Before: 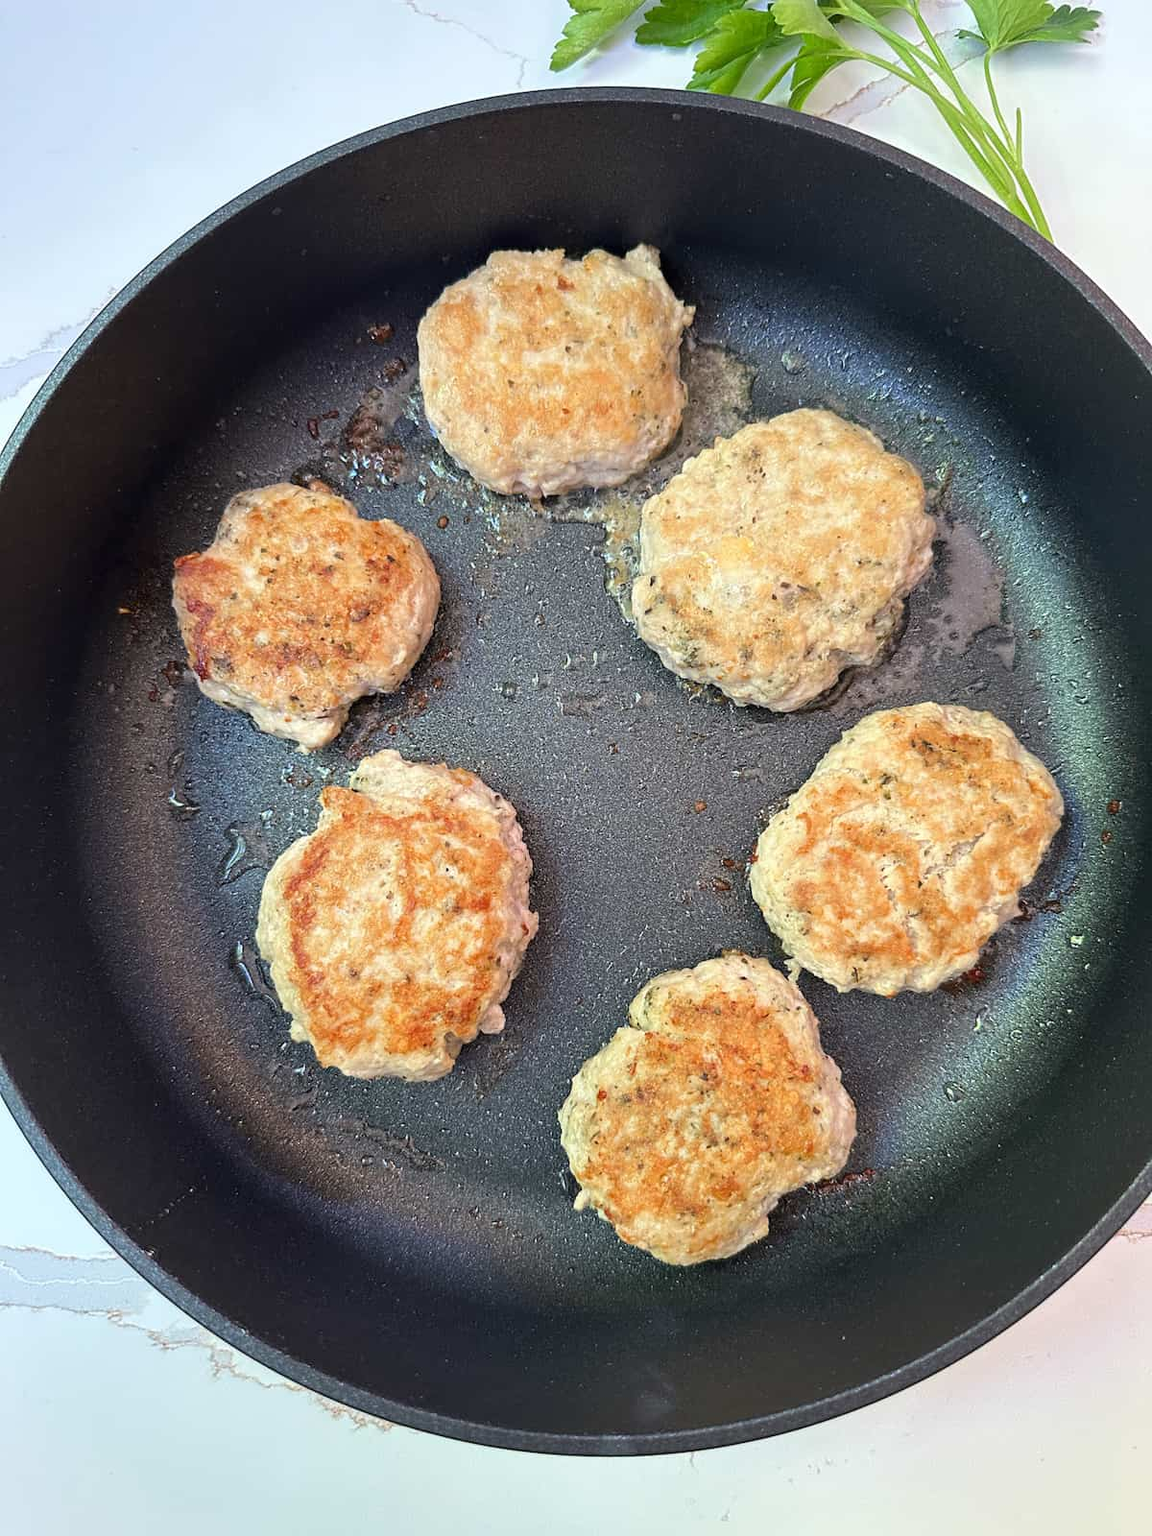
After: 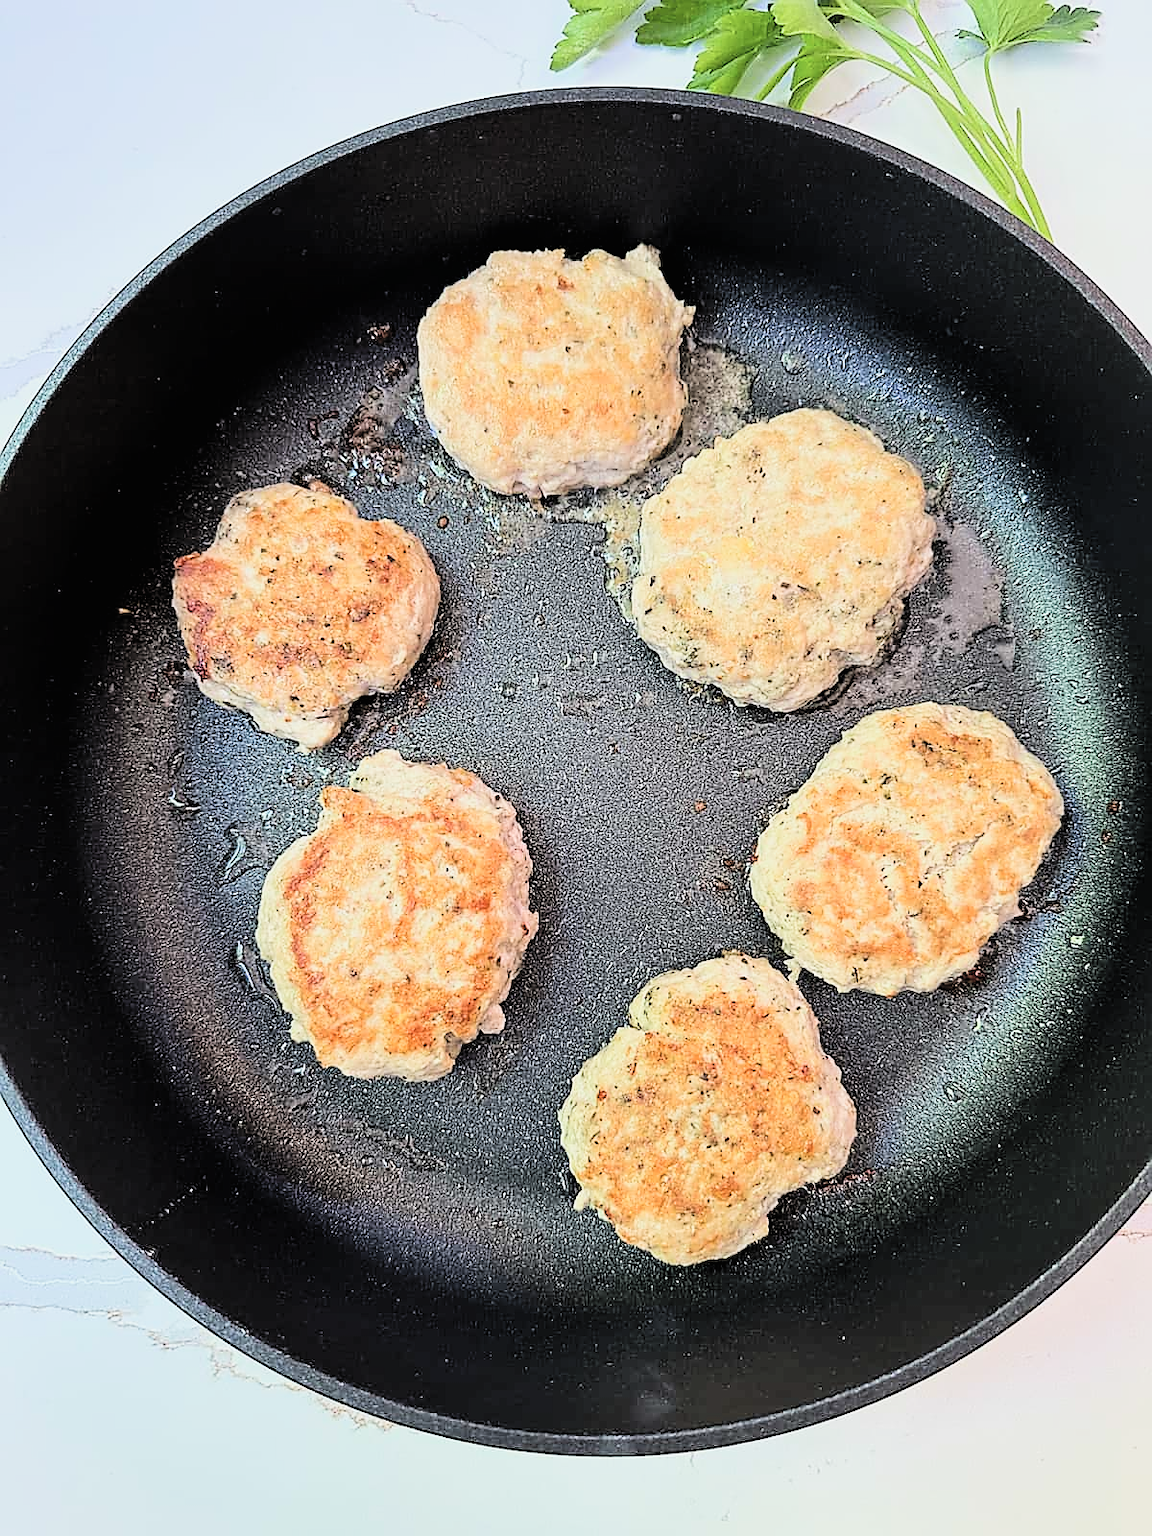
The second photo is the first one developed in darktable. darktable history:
sharpen: radius 1.4, amount 1.25, threshold 0.7
contrast brightness saturation: contrast 0.14, brightness 0.21
filmic rgb: black relative exposure -5 EV, hardness 2.88, contrast 1.3
